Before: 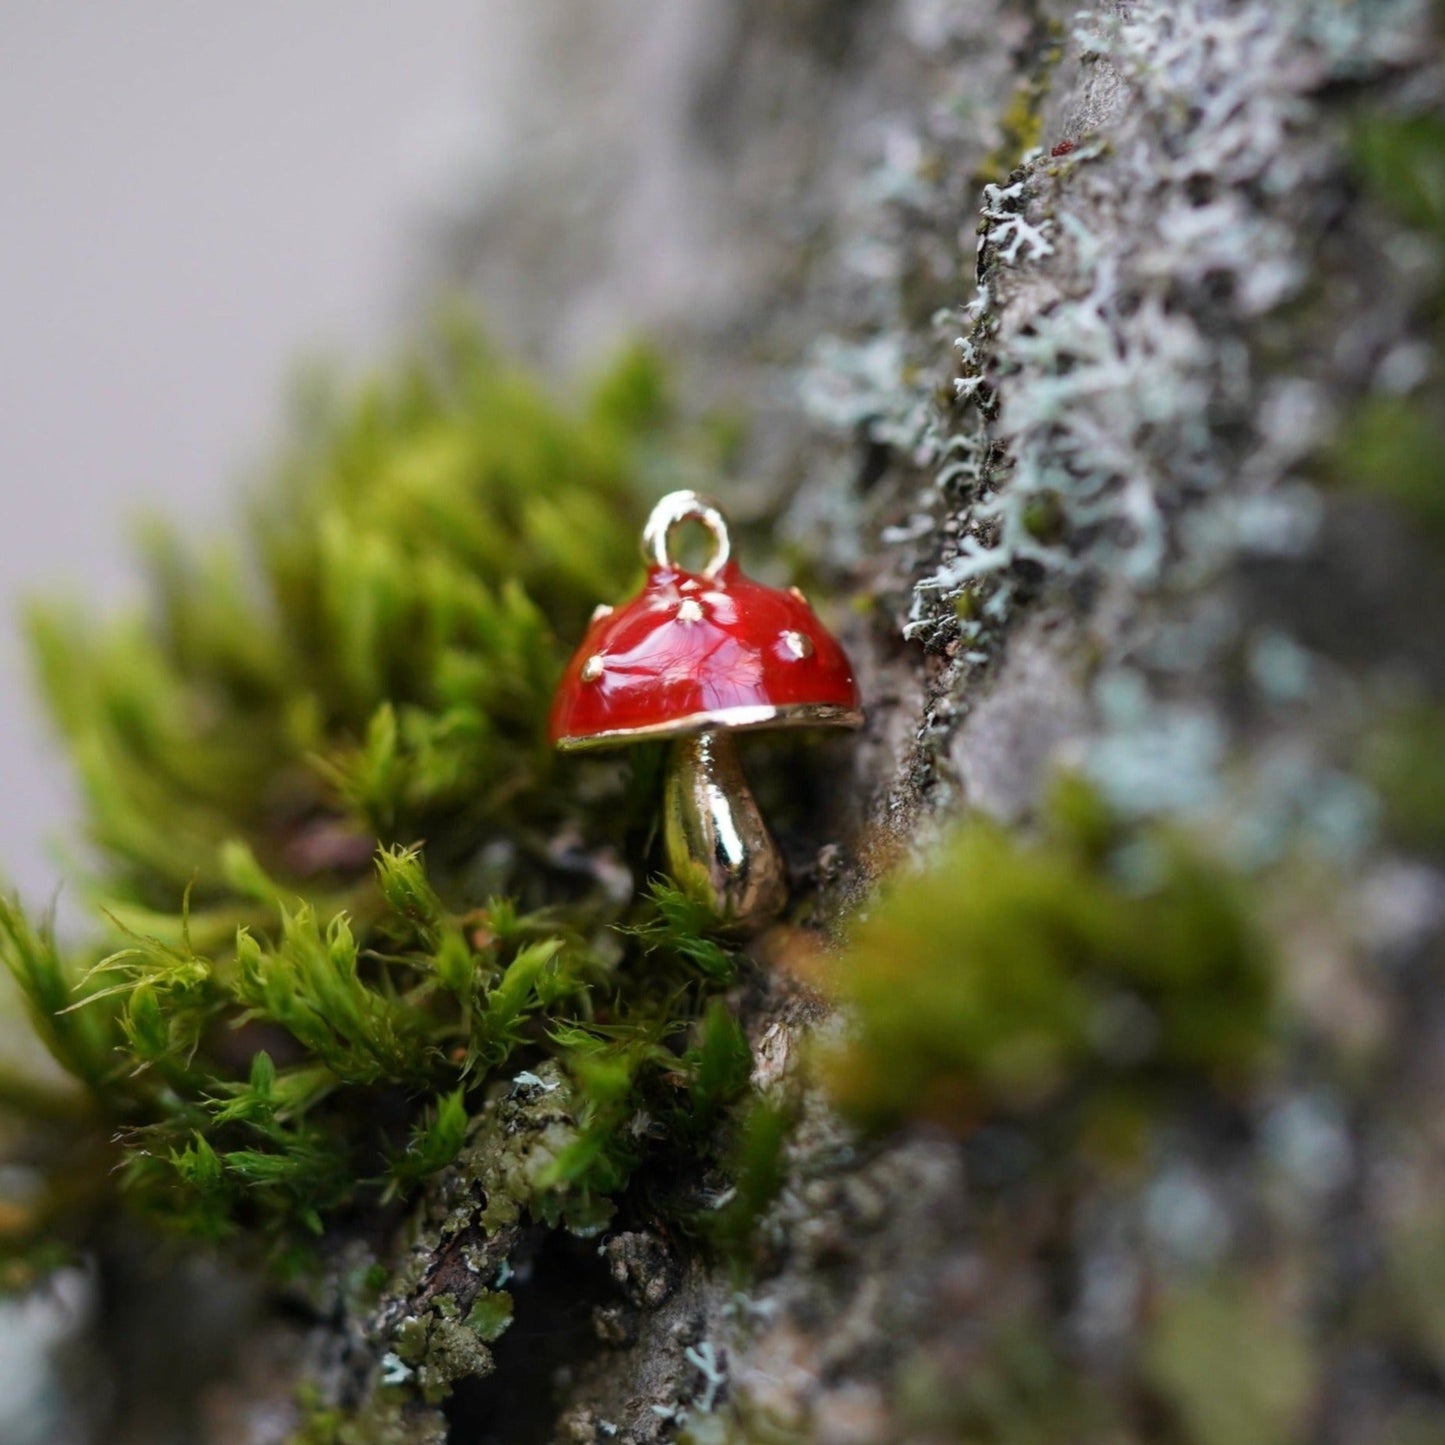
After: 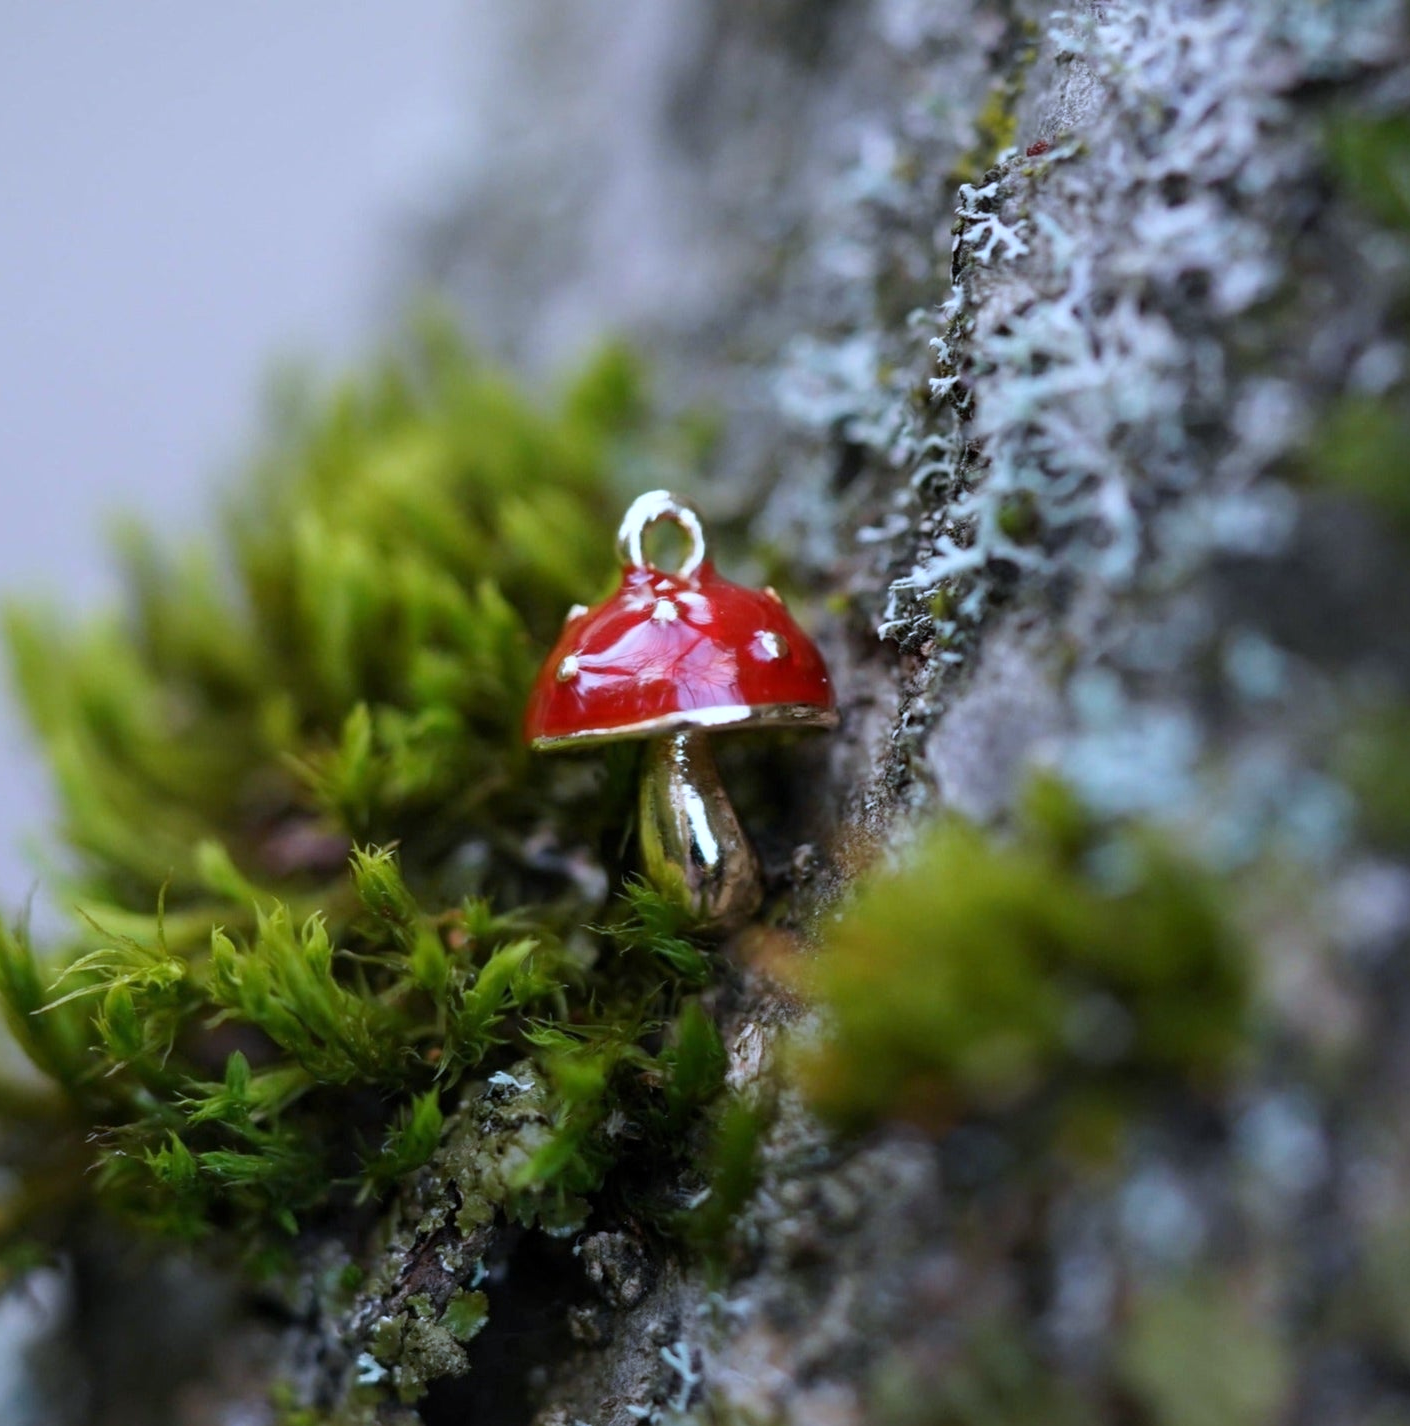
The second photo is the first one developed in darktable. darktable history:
levels: mode automatic, black 0.023%, white 99.97%, levels [0.062, 0.494, 0.925]
crop and rotate: left 1.774%, right 0.633%, bottom 1.28%
white balance: red 0.926, green 1.003, blue 1.133
